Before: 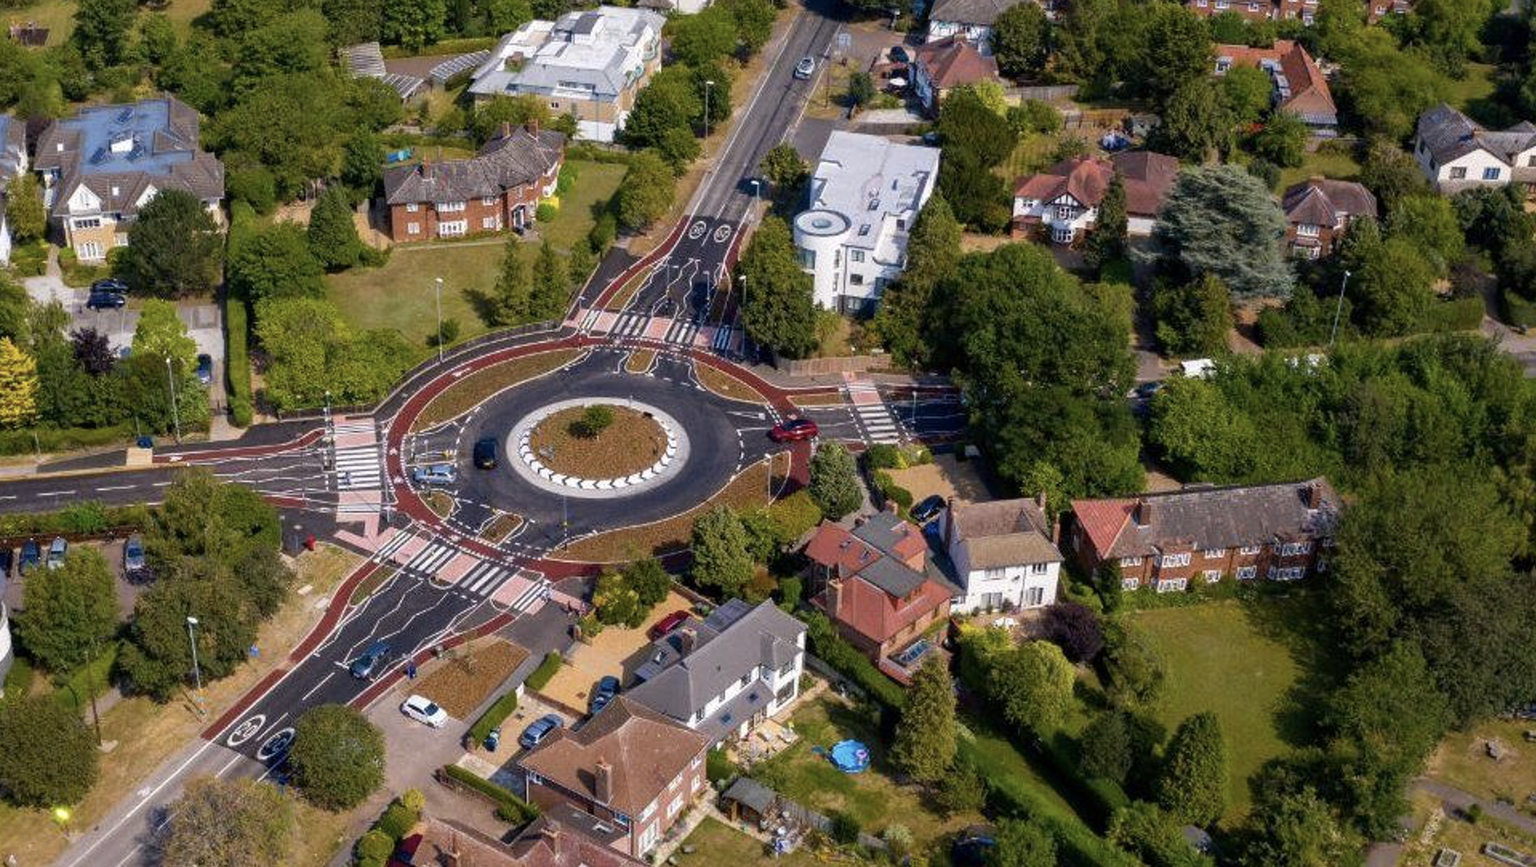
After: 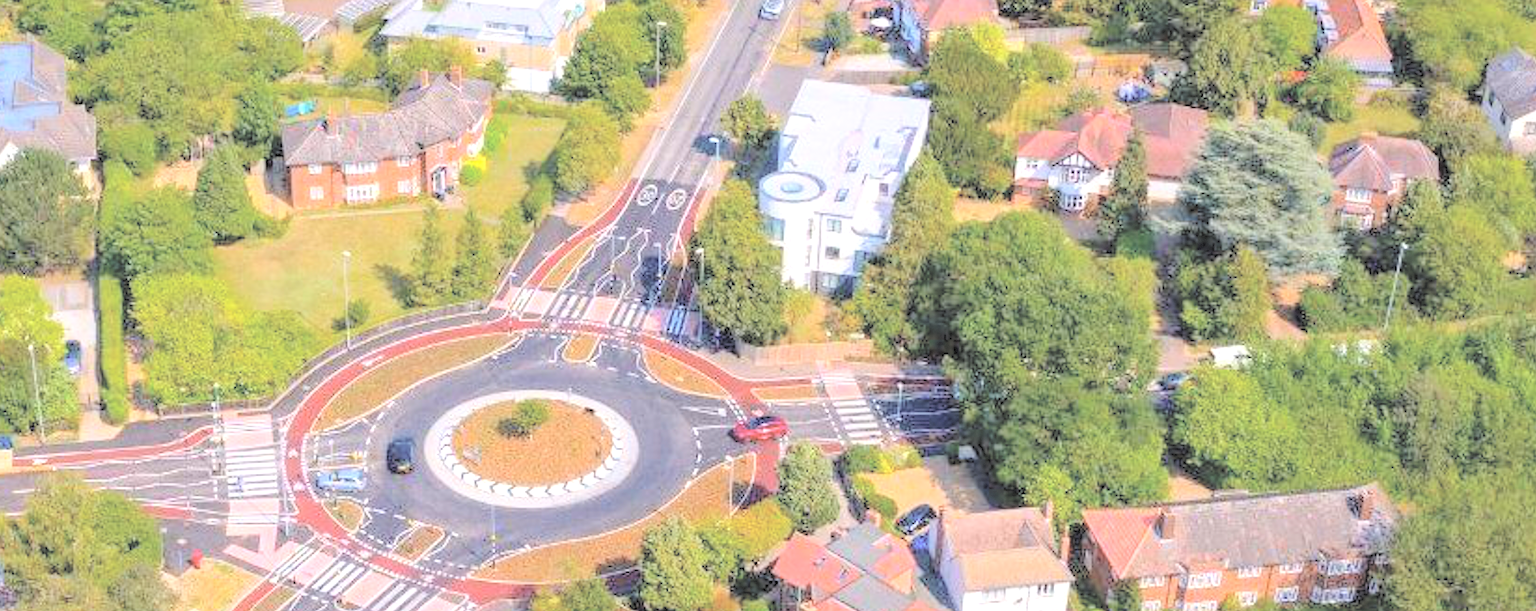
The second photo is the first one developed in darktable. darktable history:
crop and rotate: left 9.254%, top 7.245%, right 4.874%, bottom 32.22%
exposure: exposure 0.61 EV, compensate highlight preservation false
sharpen: radius 1.006
contrast brightness saturation: brightness 0.981
